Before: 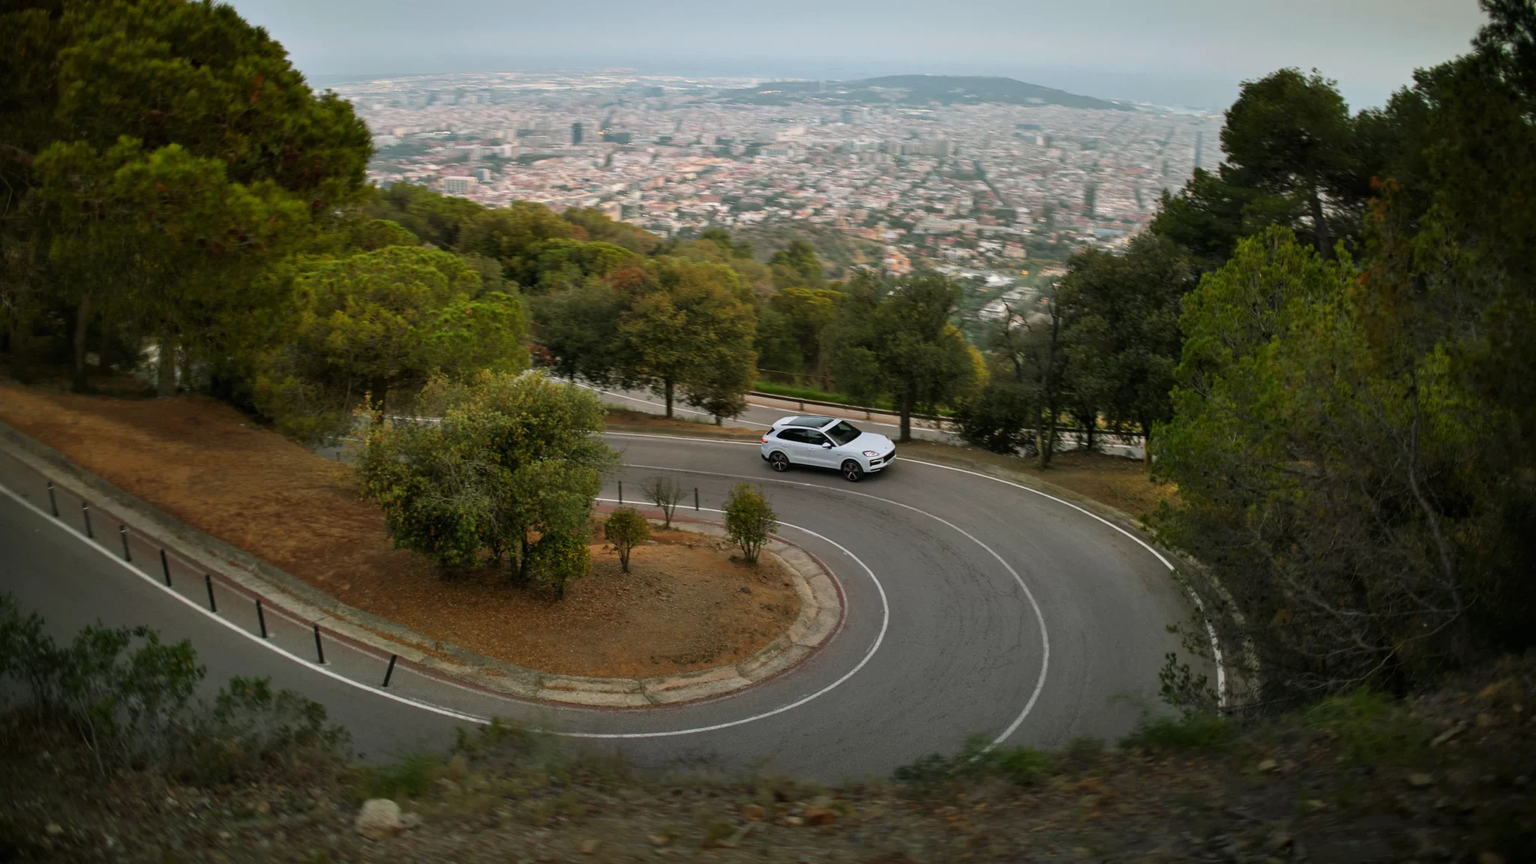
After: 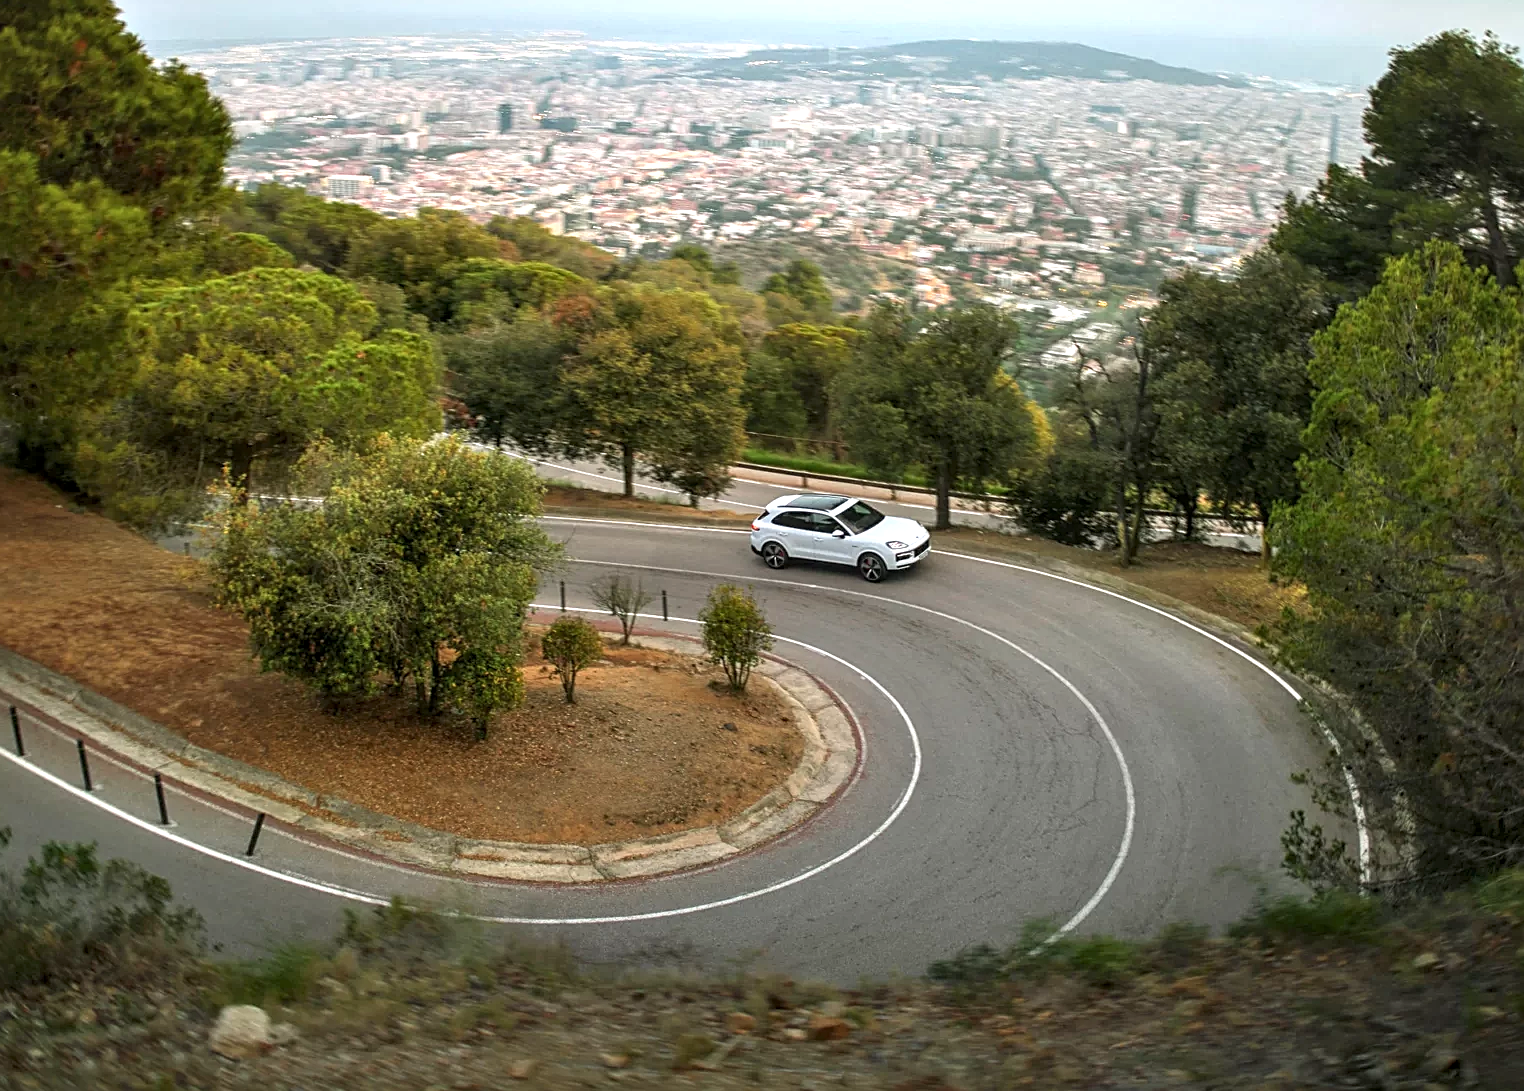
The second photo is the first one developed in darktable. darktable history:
crop and rotate: left 12.912%, top 5.295%, right 12.625%
sharpen: on, module defaults
local contrast: on, module defaults
exposure: black level correction 0, exposure 0.847 EV, compensate highlight preservation false
